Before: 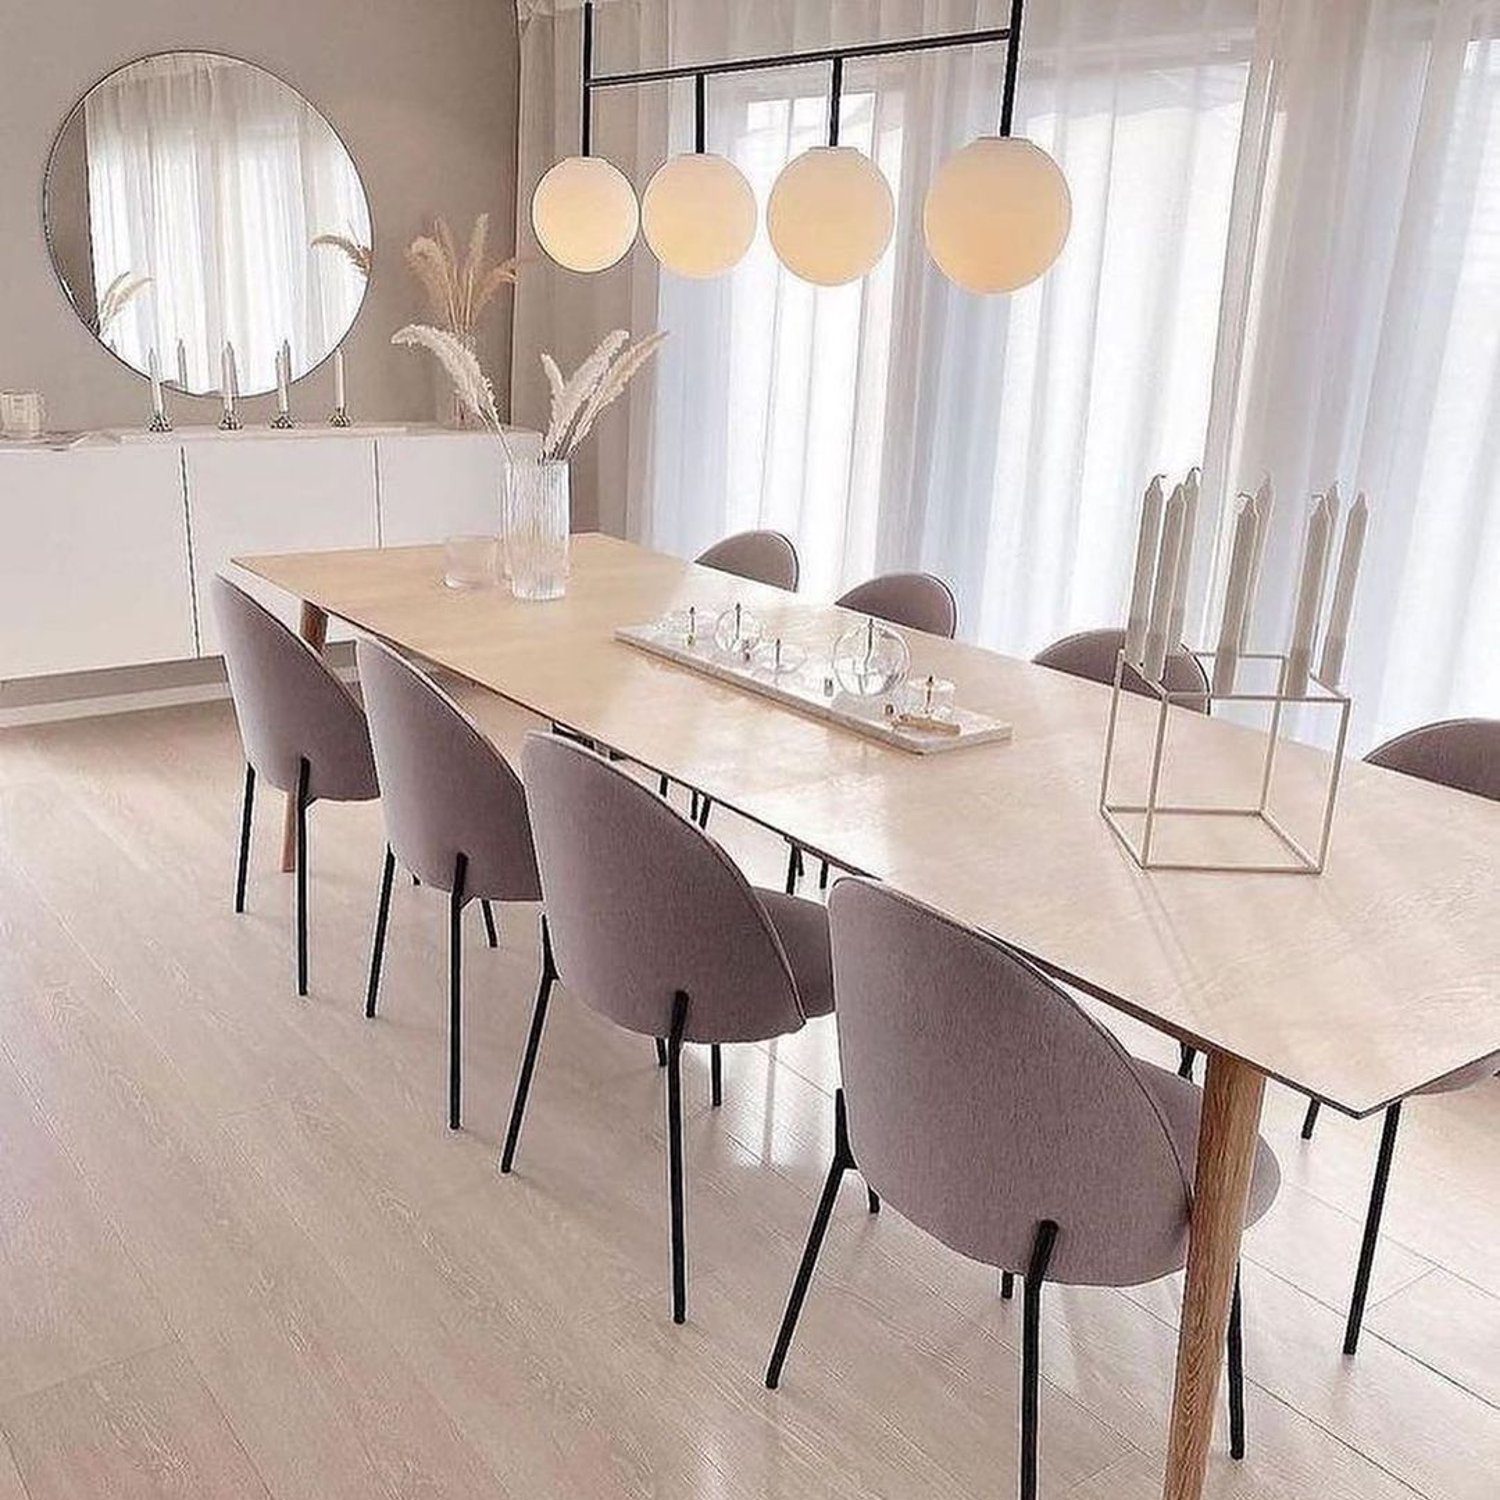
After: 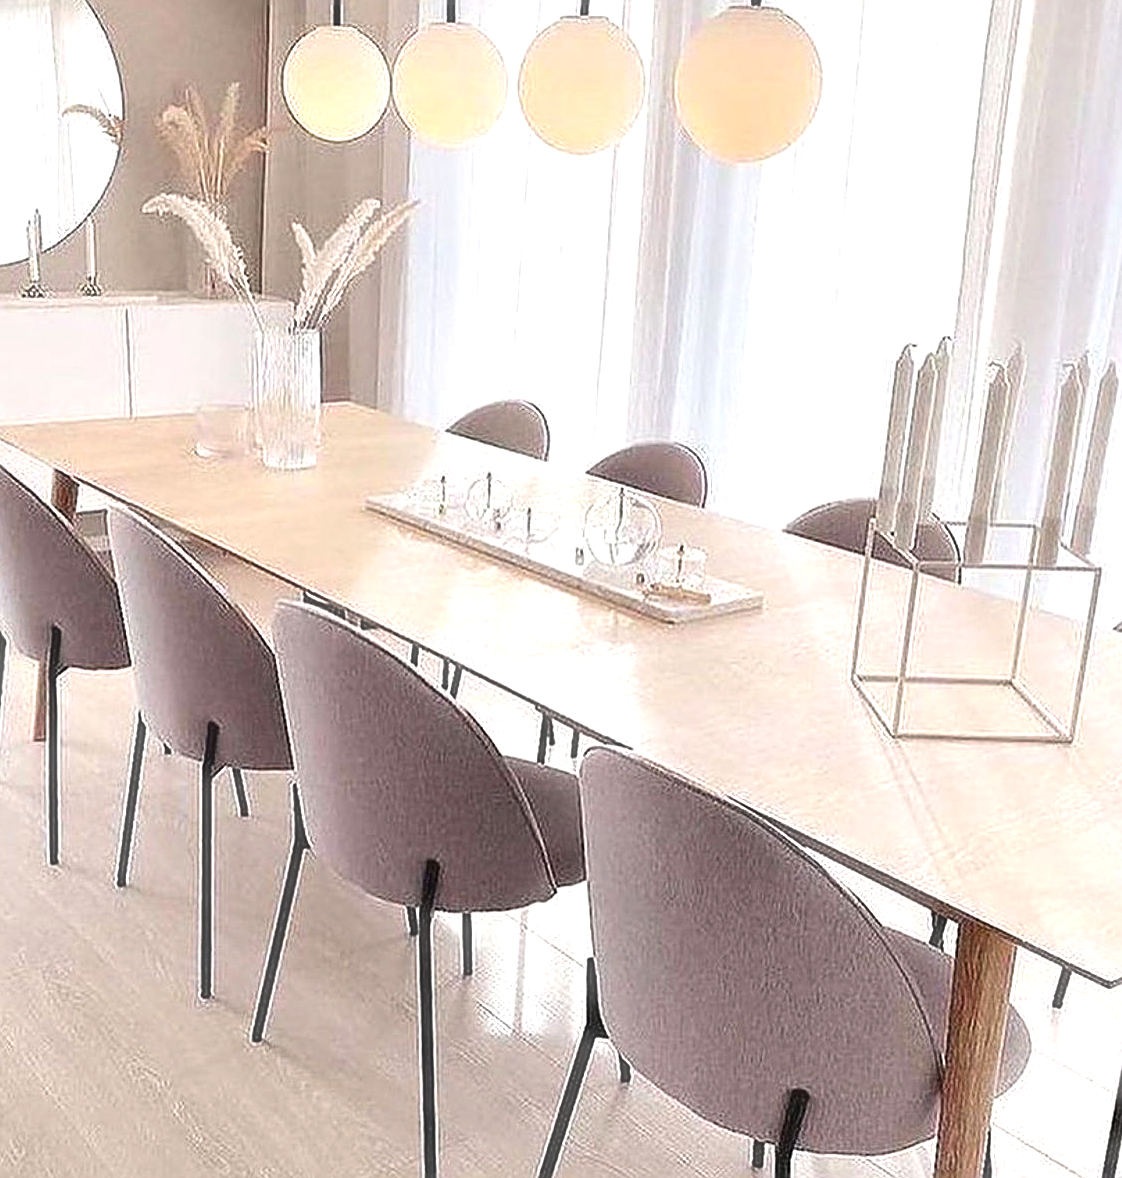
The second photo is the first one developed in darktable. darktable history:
crop: left 16.619%, top 8.764%, right 8.54%, bottom 12.675%
sharpen: on, module defaults
exposure: black level correction 0.001, exposure 0.5 EV, compensate highlight preservation false
haze removal: strength -0.101, adaptive false
